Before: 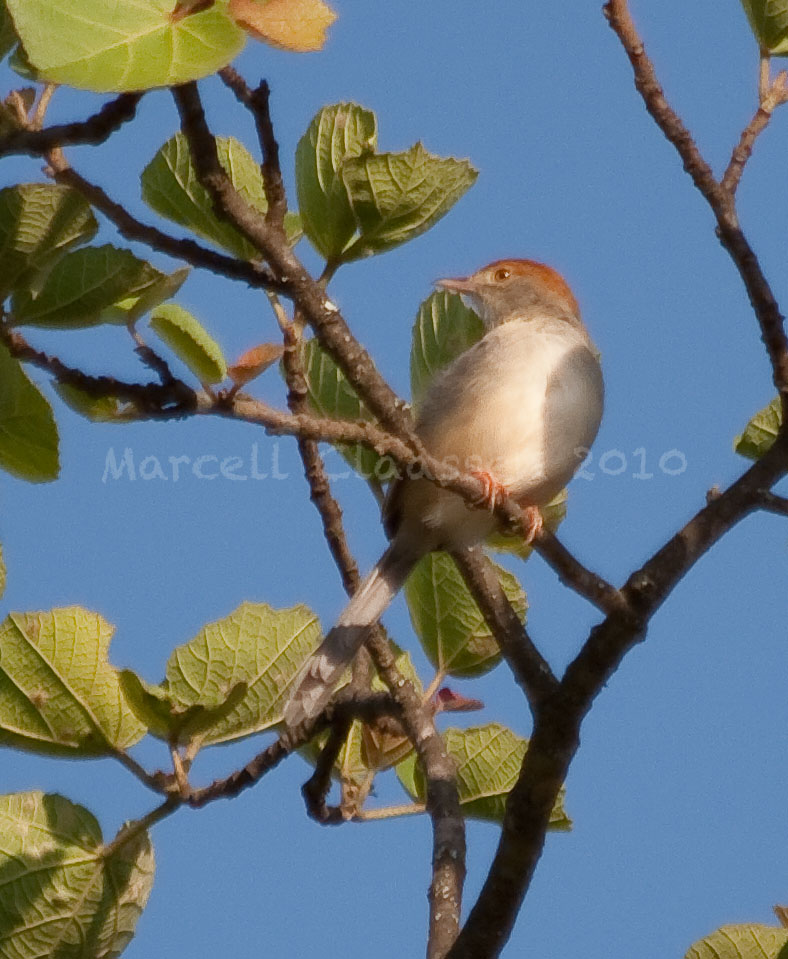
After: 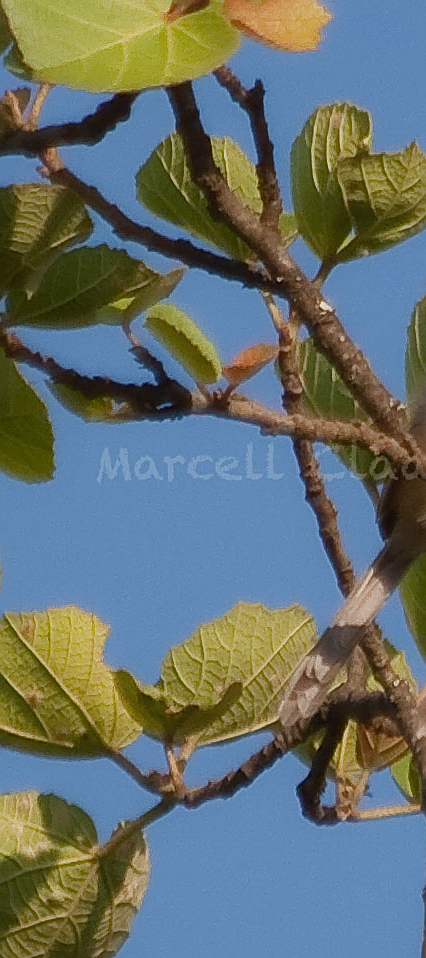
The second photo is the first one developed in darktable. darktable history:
sharpen: on, module defaults
levels: white 99.95%
crop: left 0.705%, right 45.187%, bottom 0.082%
contrast equalizer: octaves 7, y [[0.5, 0.486, 0.447, 0.446, 0.489, 0.5], [0.5 ×6], [0.5 ×6], [0 ×6], [0 ×6]], mix 0.787
